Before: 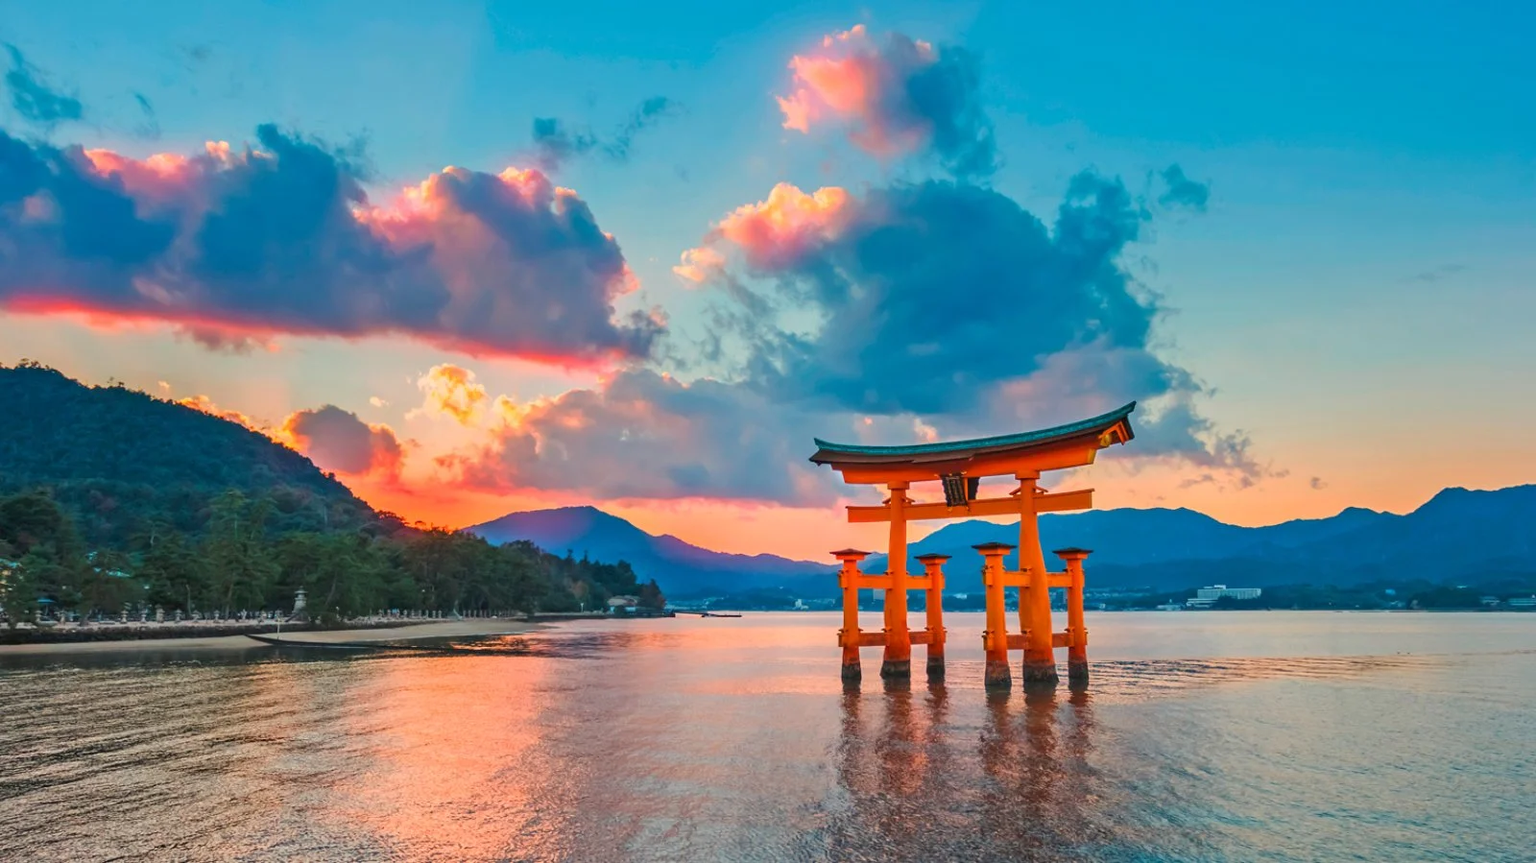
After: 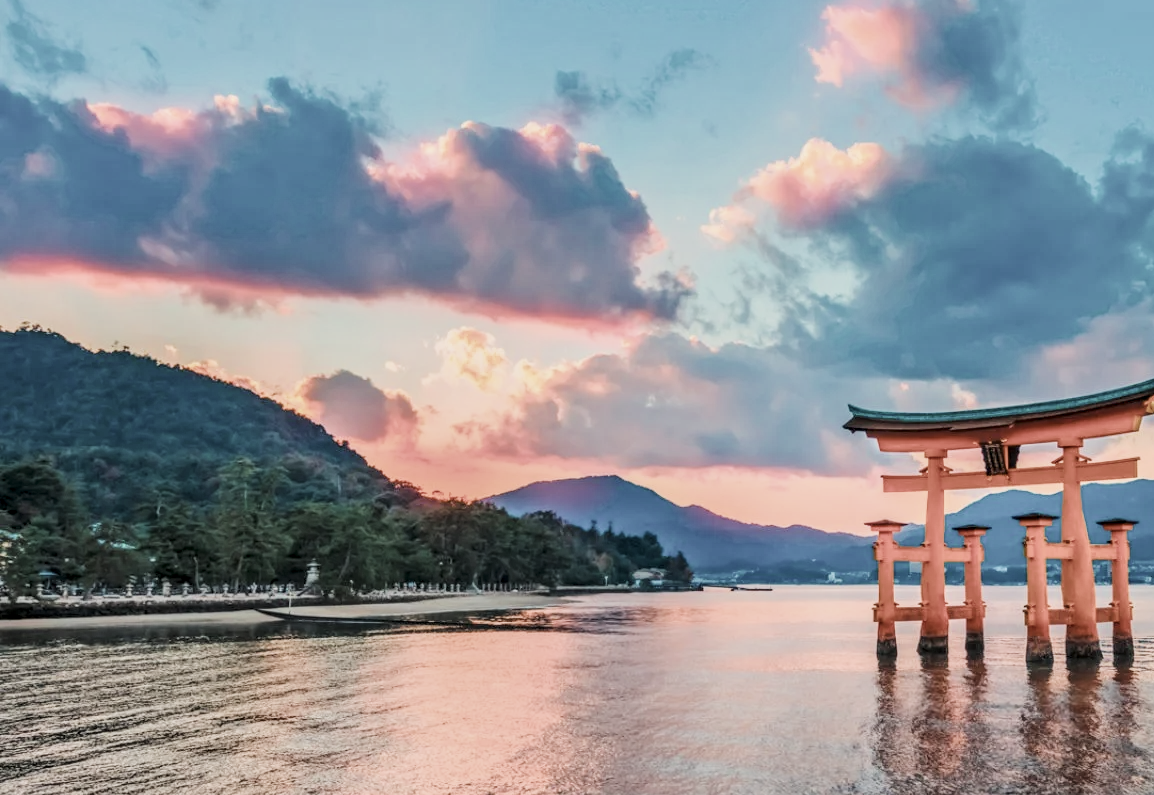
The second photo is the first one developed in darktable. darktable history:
local contrast: detail 144%
contrast brightness saturation: contrast 0.096, saturation -0.377
crop: top 5.786%, right 27.843%, bottom 5.679%
exposure: black level correction 0, exposure 0.682 EV, compensate exposure bias true, compensate highlight preservation false
filmic rgb: black relative exposure -7.18 EV, white relative exposure 5.38 EV, hardness 3.03, color science v5 (2021), contrast in shadows safe, contrast in highlights safe
